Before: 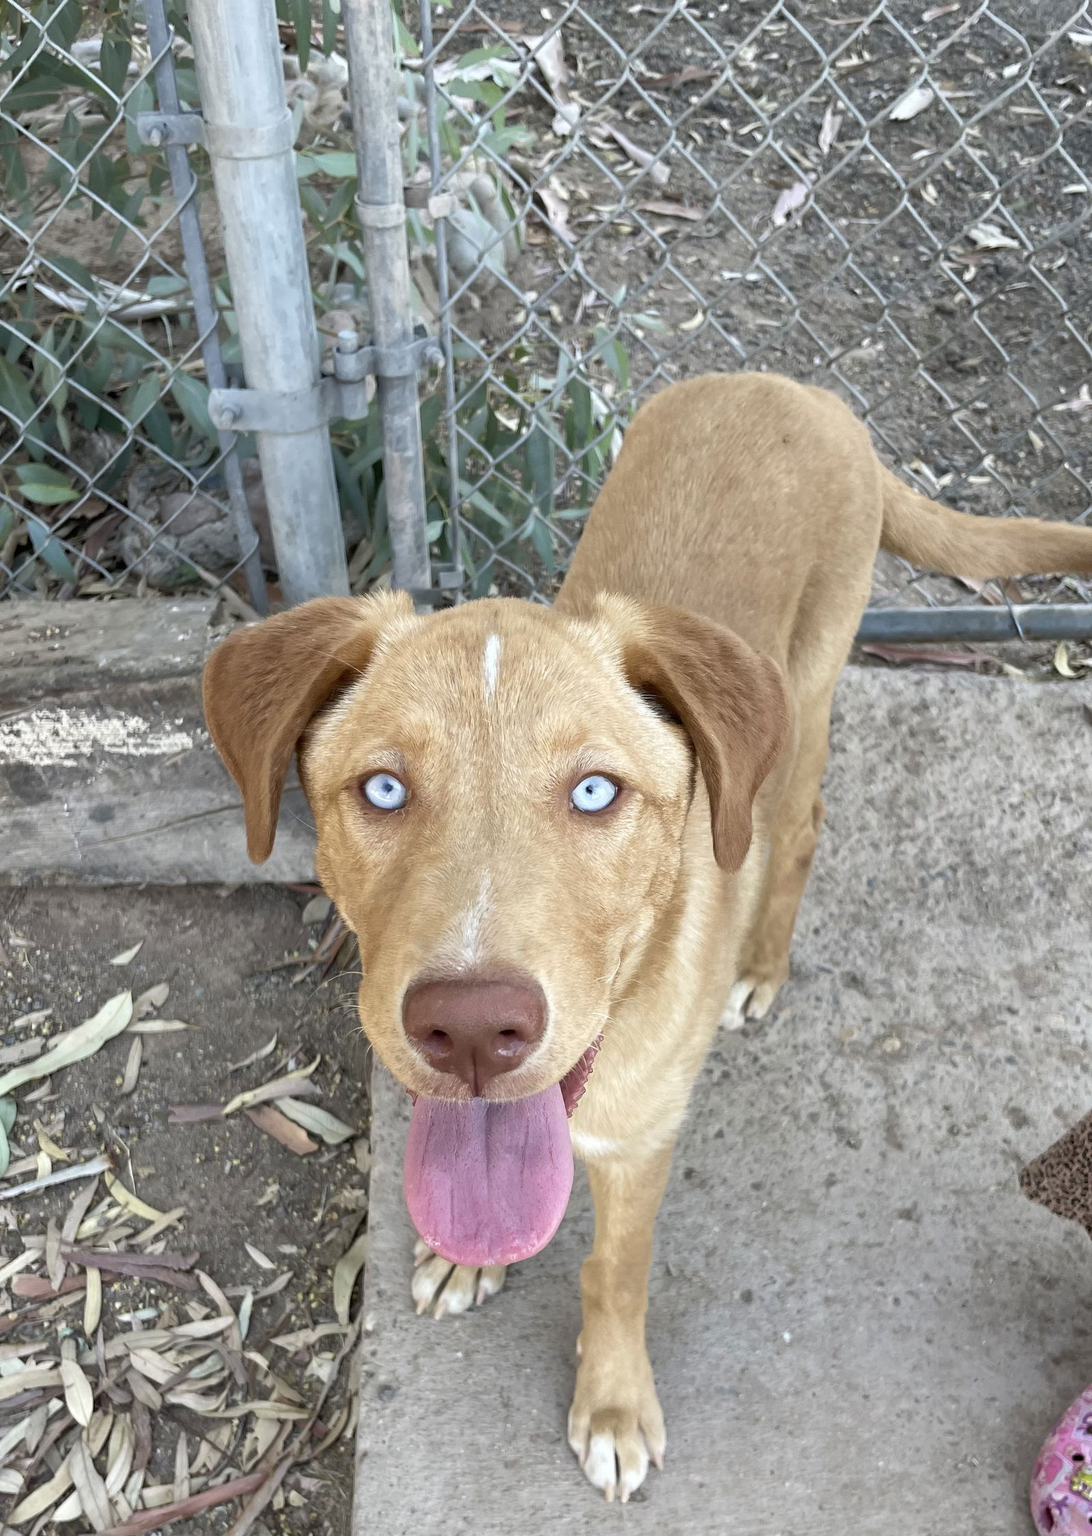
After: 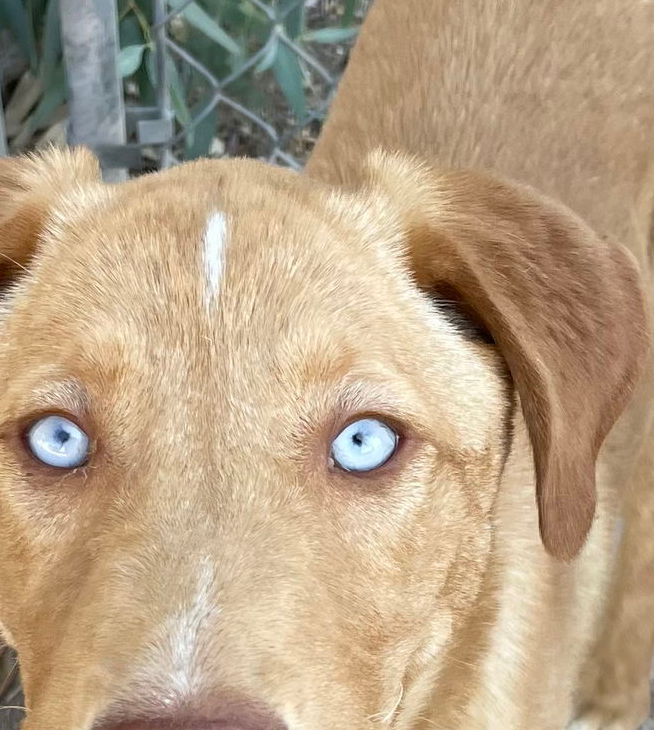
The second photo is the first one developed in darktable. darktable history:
crop: left 31.628%, top 31.897%, right 27.458%, bottom 35.629%
